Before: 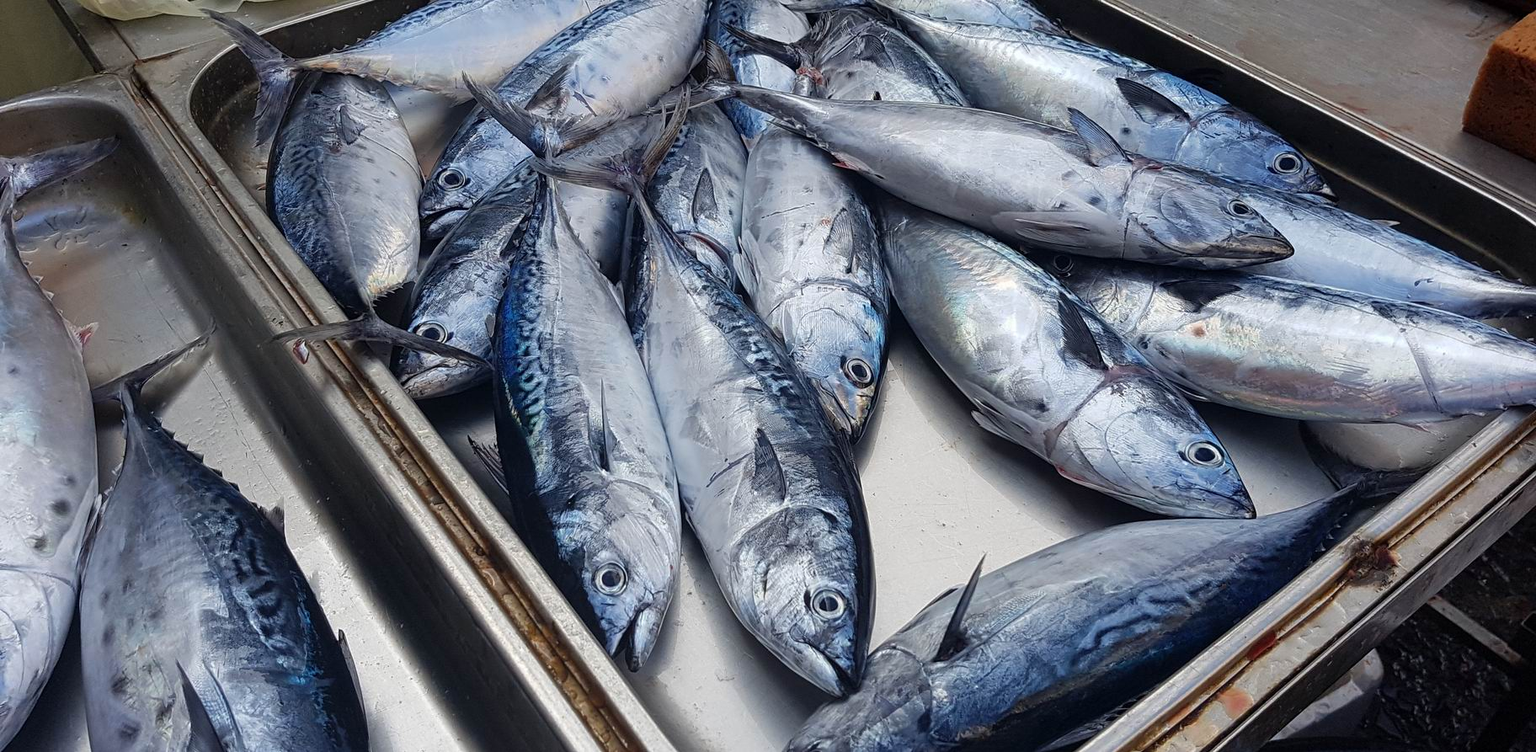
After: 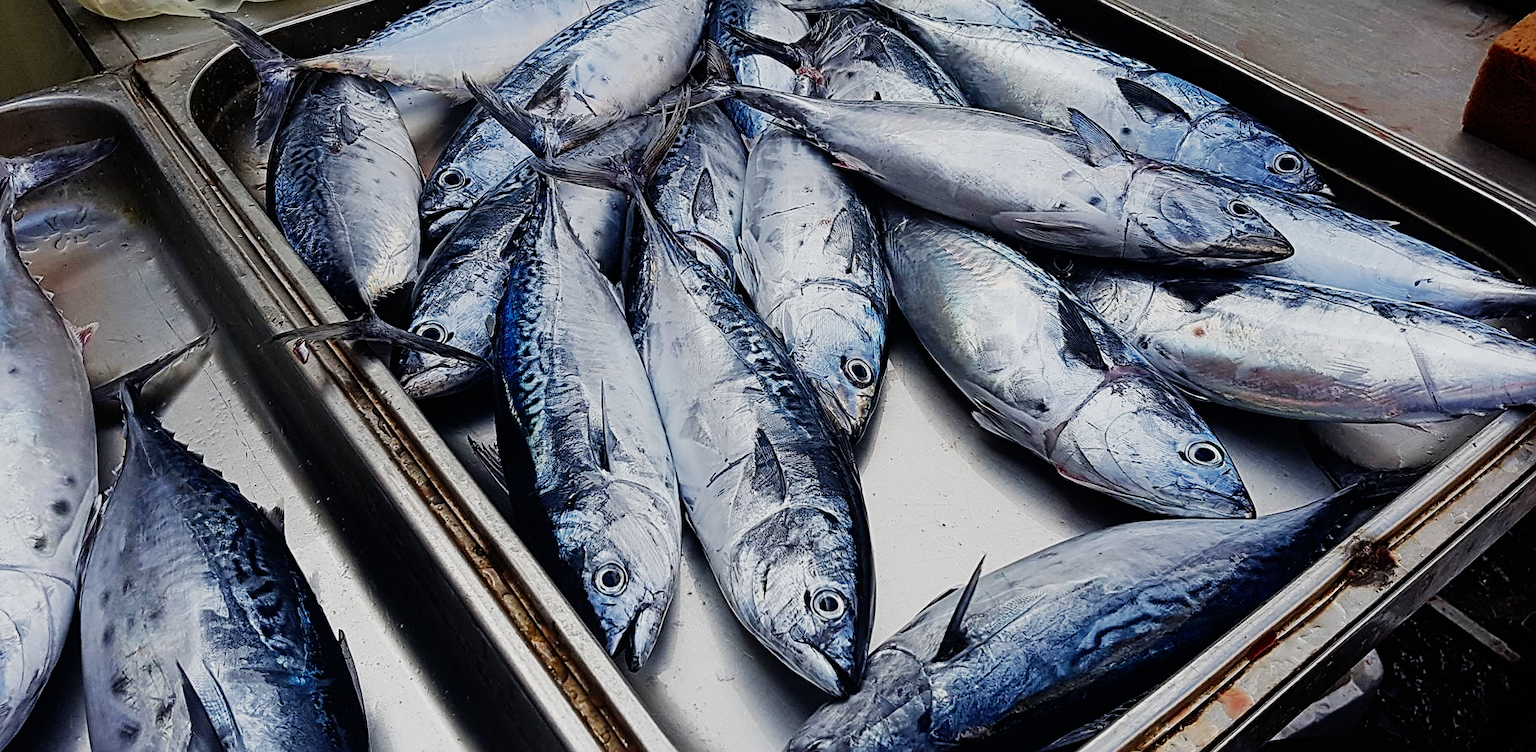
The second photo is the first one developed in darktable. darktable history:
sharpen: radius 2.767
sigmoid: contrast 1.7, skew -0.2, preserve hue 0%, red attenuation 0.1, red rotation 0.035, green attenuation 0.1, green rotation -0.017, blue attenuation 0.15, blue rotation -0.052, base primaries Rec2020
